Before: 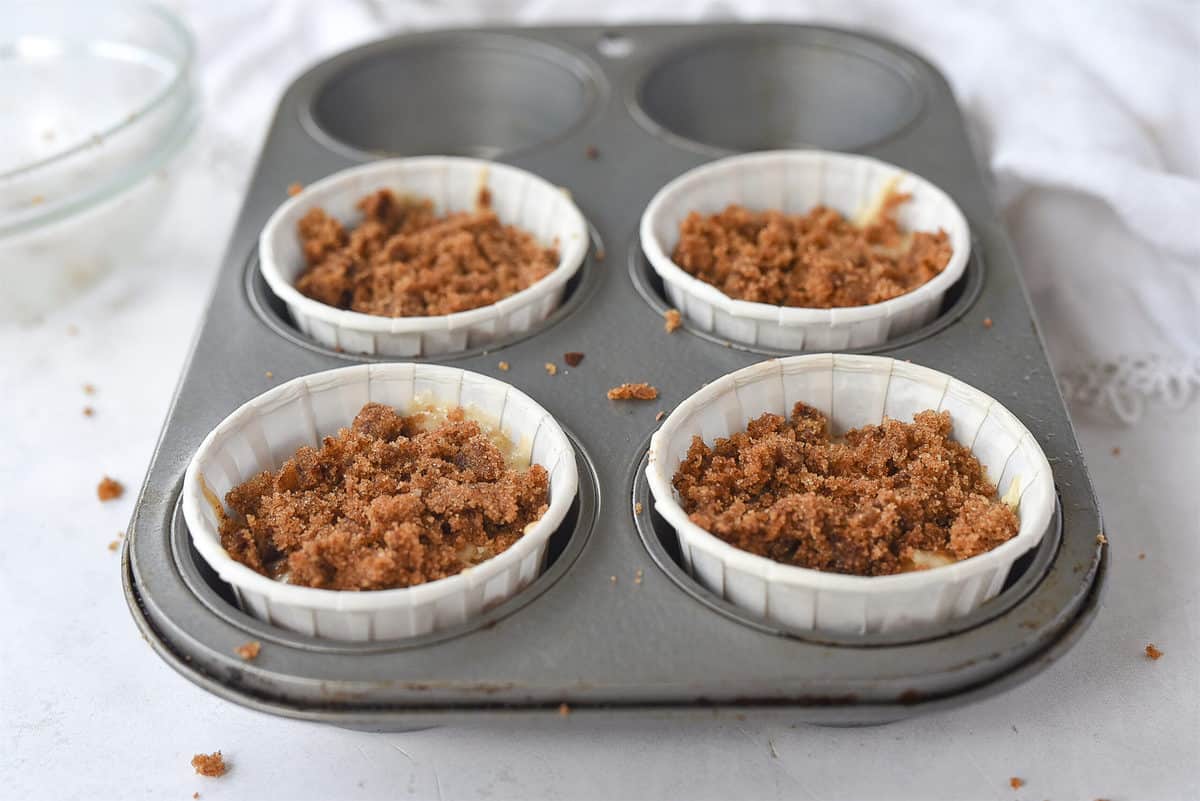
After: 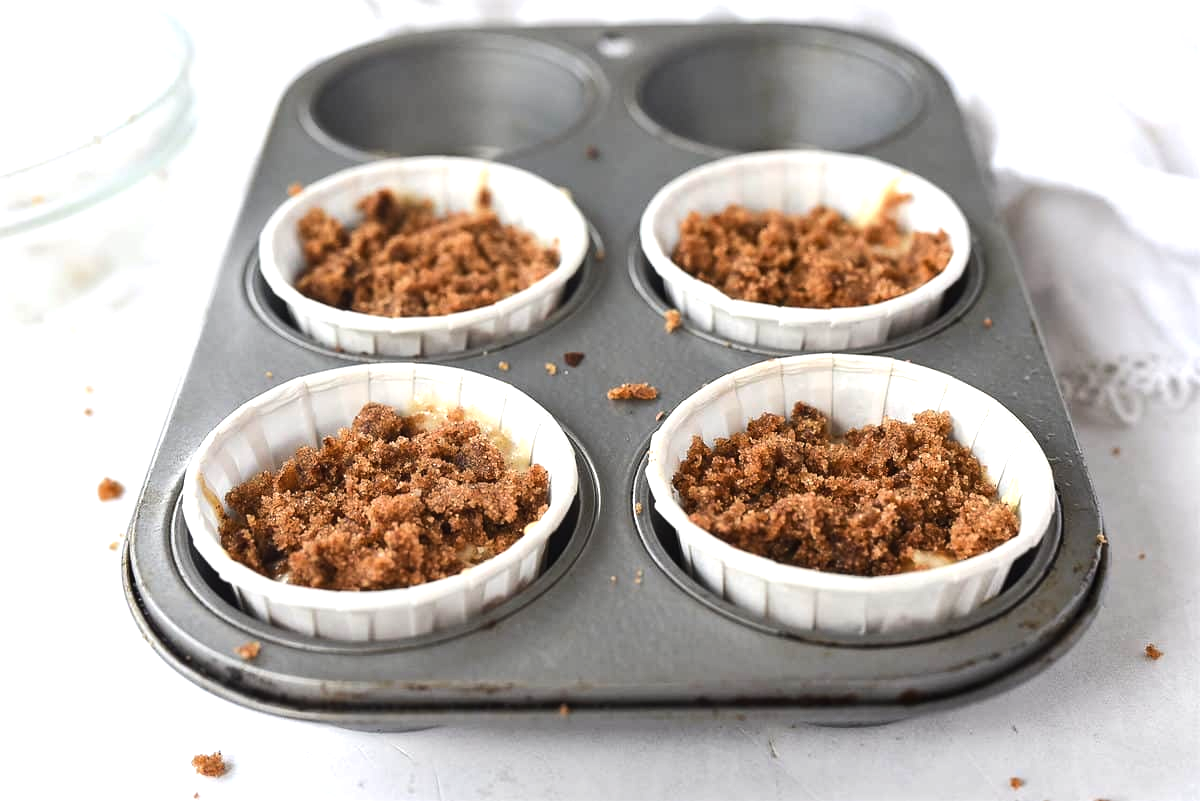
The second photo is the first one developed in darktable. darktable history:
tone equalizer: -8 EV -0.758 EV, -7 EV -0.702 EV, -6 EV -0.598 EV, -5 EV -0.412 EV, -3 EV 0.367 EV, -2 EV 0.6 EV, -1 EV 0.689 EV, +0 EV 0.772 EV, edges refinement/feathering 500, mask exposure compensation -1.57 EV, preserve details no
